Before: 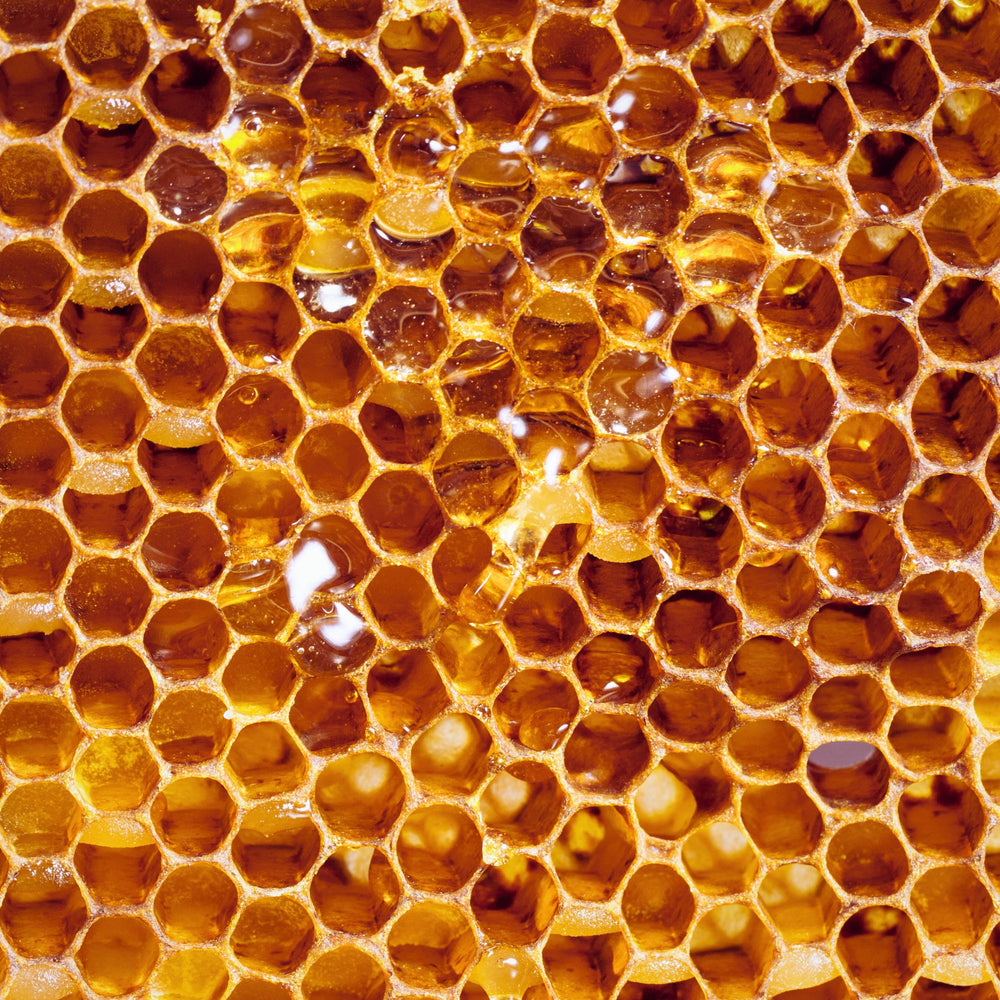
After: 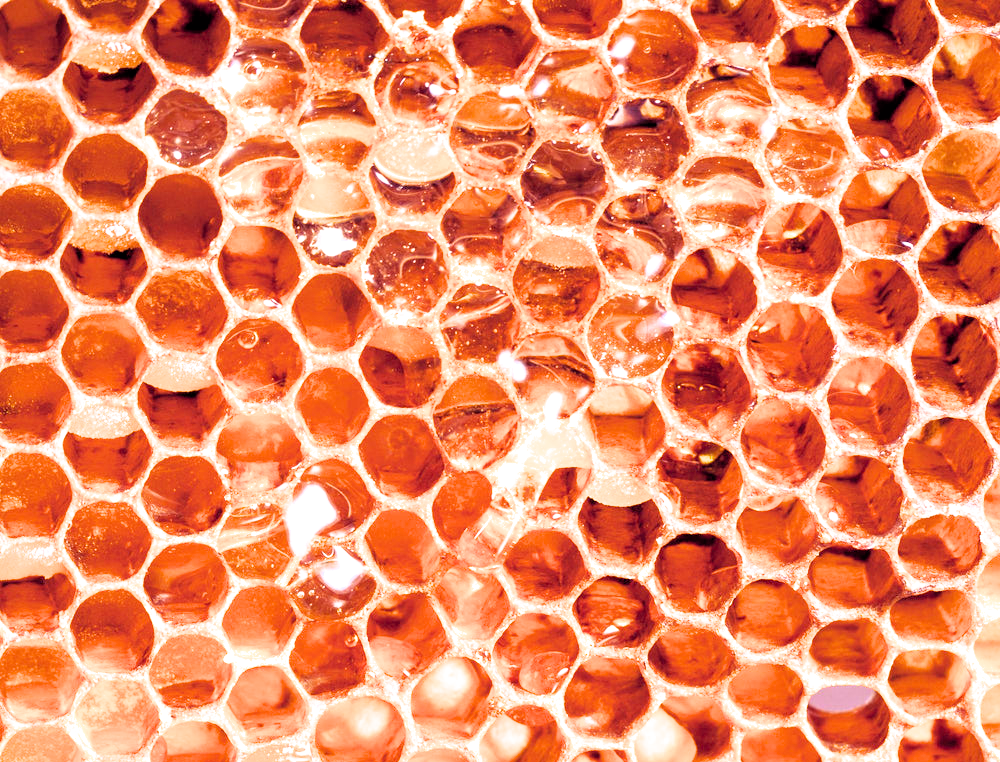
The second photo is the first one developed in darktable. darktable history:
exposure: exposure 1.517 EV, compensate highlight preservation false
filmic rgb: black relative exposure -3.86 EV, white relative exposure 3.48 EV, threshold 5.95 EV, hardness 2.61, contrast 1.102, color science v6 (2022), enable highlight reconstruction true
crop: top 5.694%, bottom 18.082%
